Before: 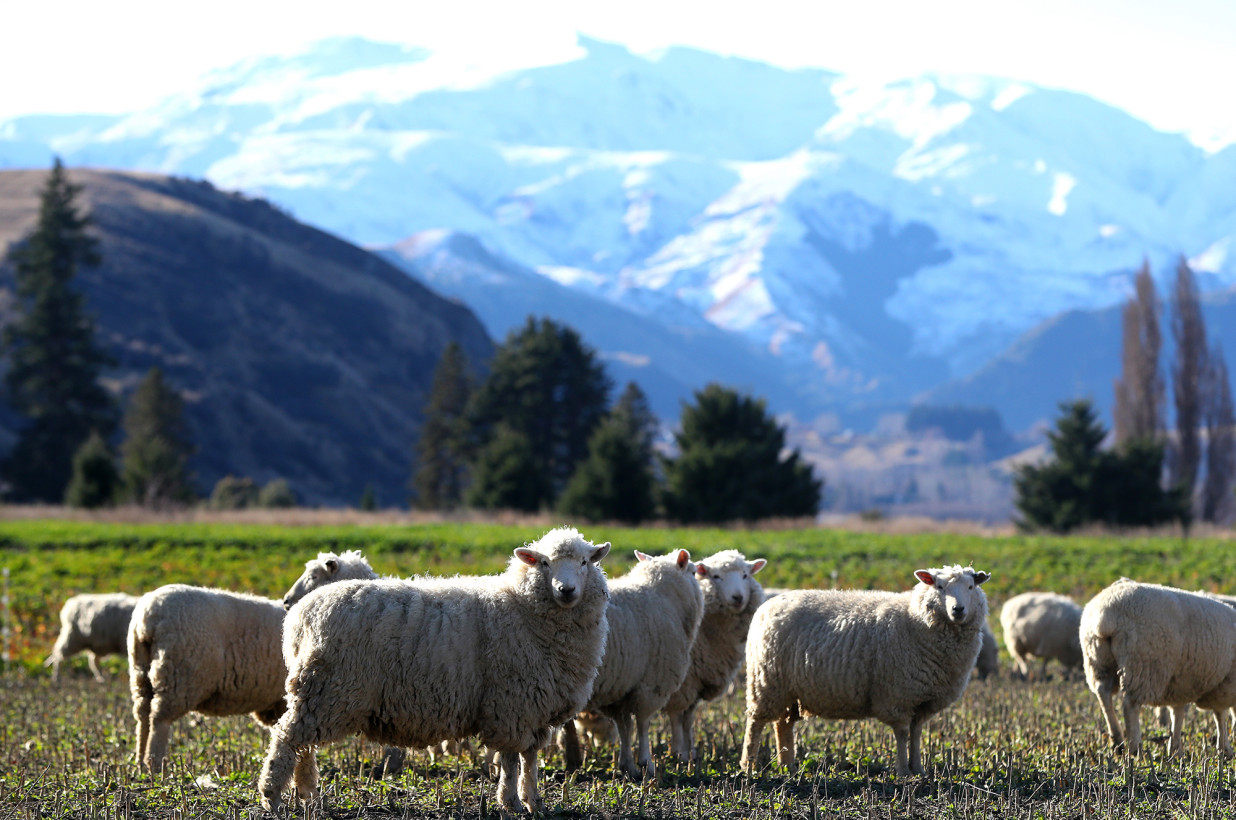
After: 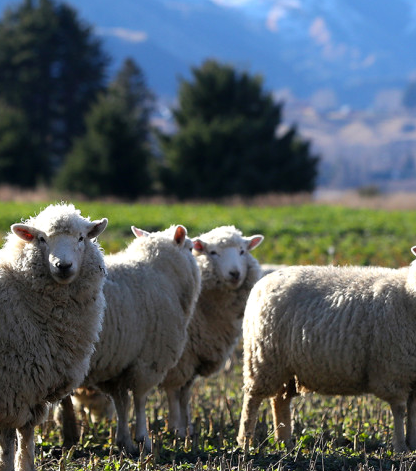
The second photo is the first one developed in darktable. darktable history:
crop: left 40.754%, top 39.61%, right 25.558%, bottom 2.903%
tone equalizer: -8 EV 0.095 EV
